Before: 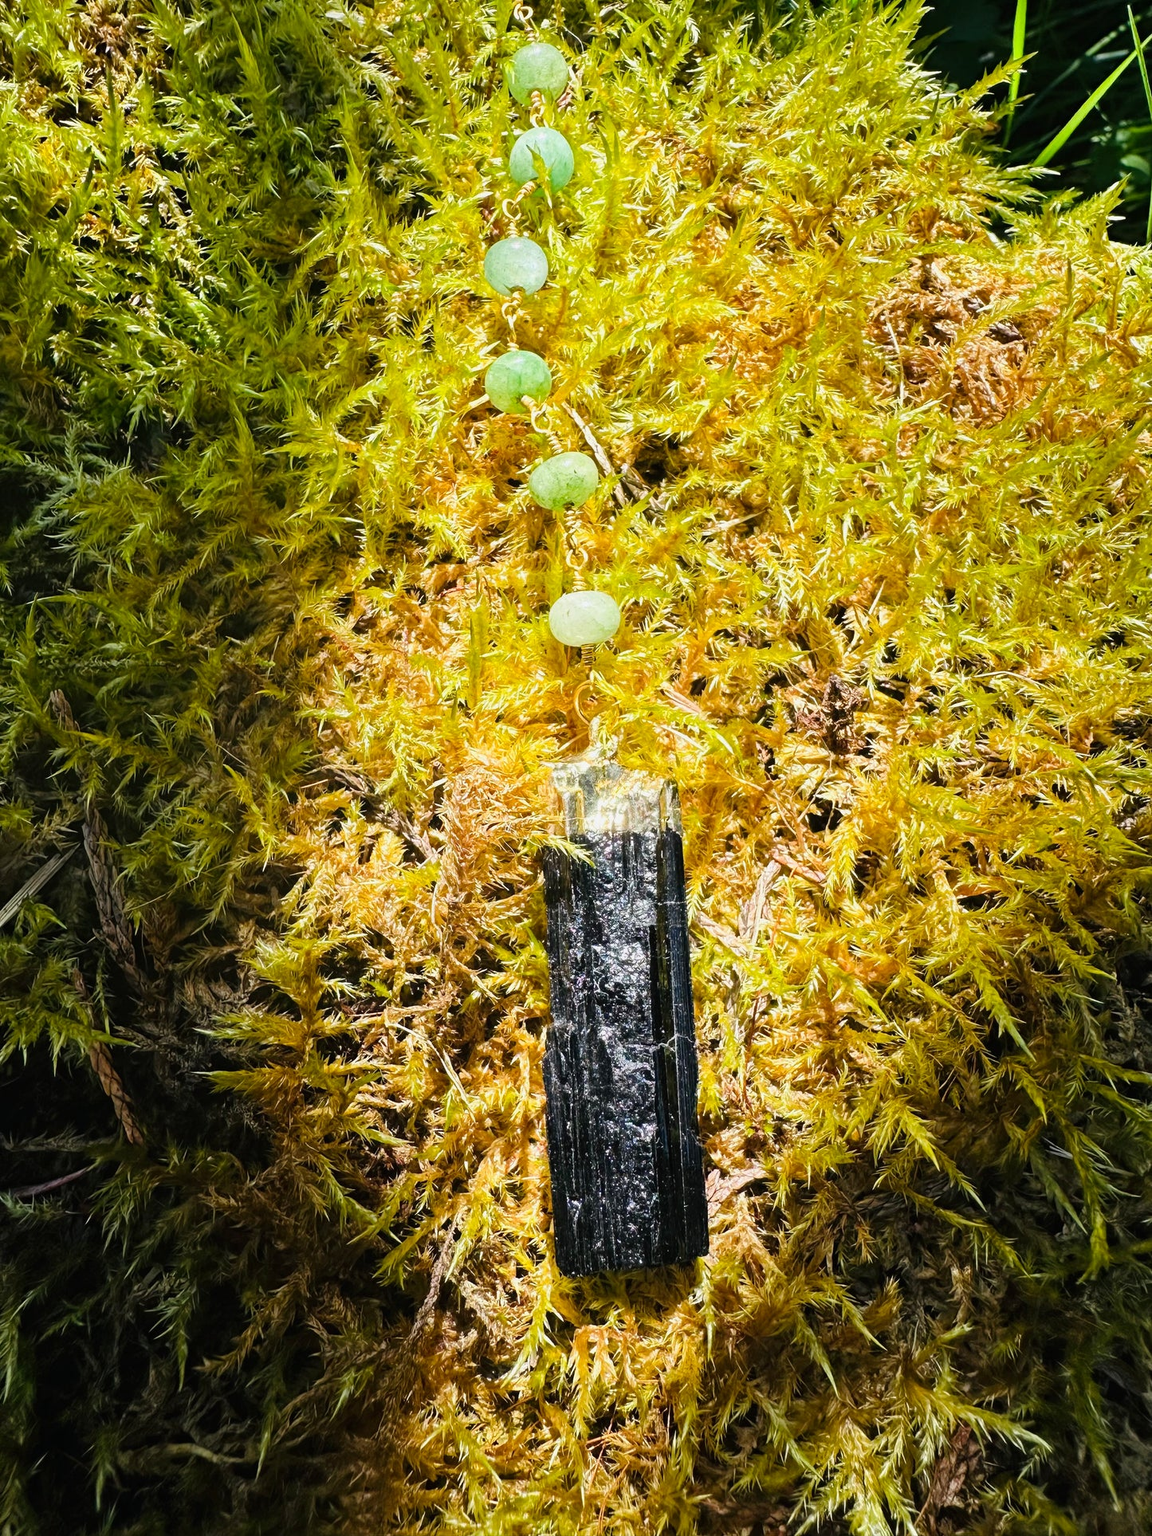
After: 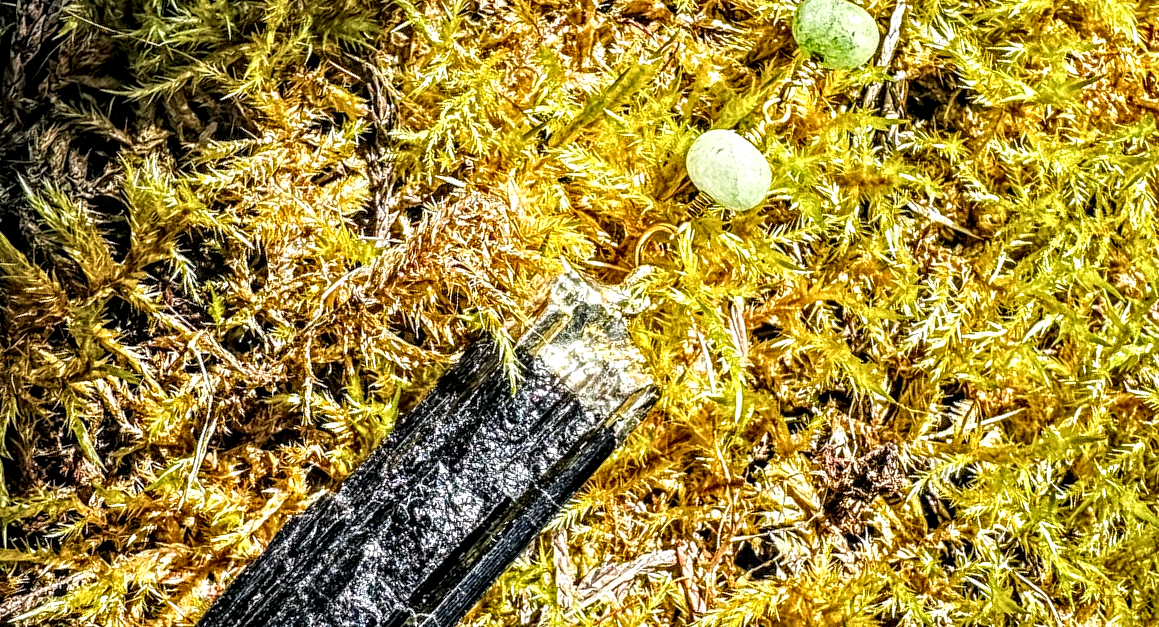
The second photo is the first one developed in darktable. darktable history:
contrast equalizer: octaves 7, y [[0.5, 0.542, 0.583, 0.625, 0.667, 0.708], [0.5 ×6], [0.5 ×6], [0 ×6], [0 ×6]]
local contrast: highlights 1%, shadows 6%, detail 182%
crop and rotate: angle -46.08°, top 16.778%, right 0.968%, bottom 11.761%
